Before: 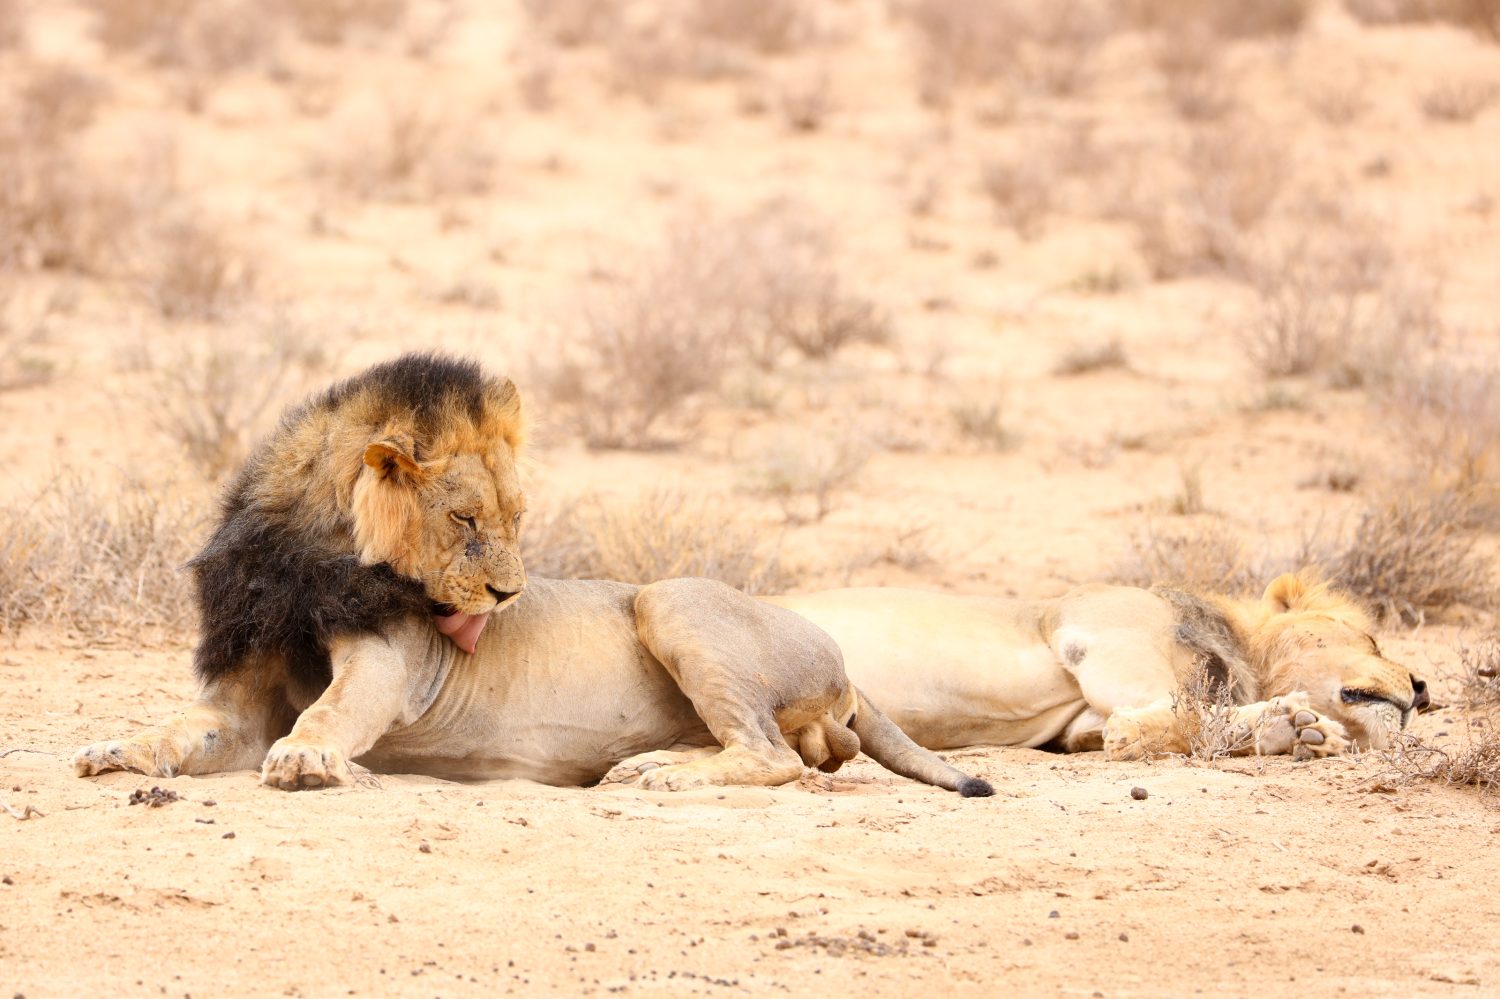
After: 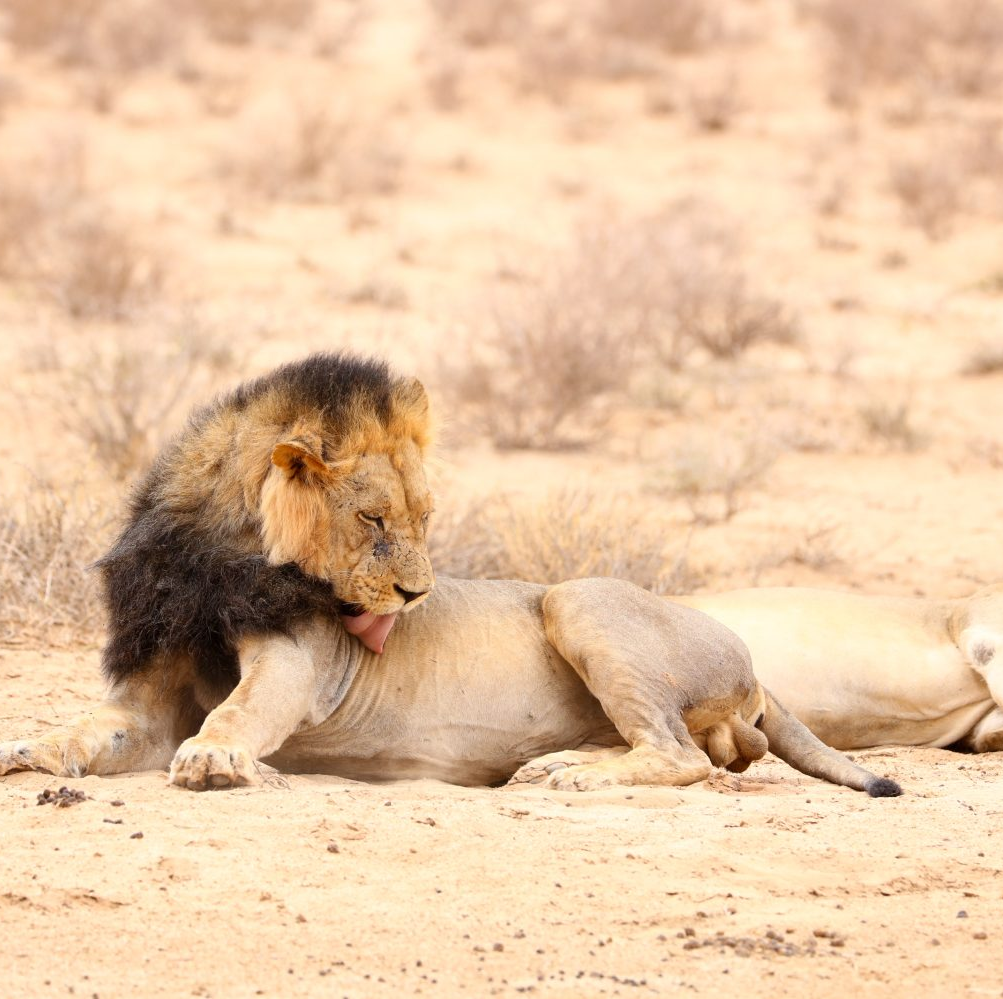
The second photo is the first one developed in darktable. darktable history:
crop and rotate: left 6.154%, right 26.966%
exposure: compensate exposure bias true, compensate highlight preservation false
